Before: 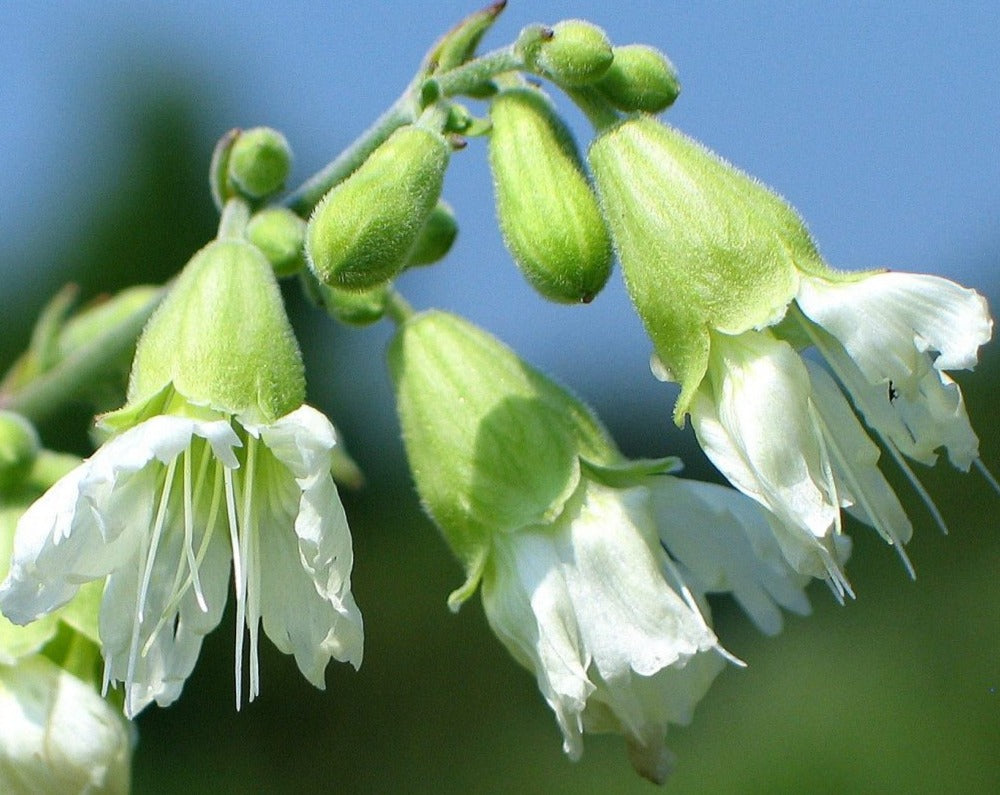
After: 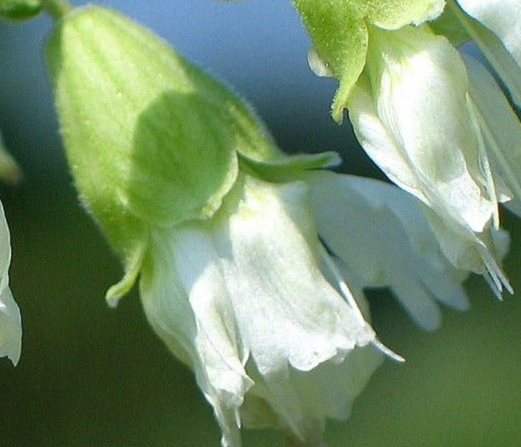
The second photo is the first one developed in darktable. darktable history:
crop: left 34.205%, top 38.371%, right 13.66%, bottom 5.364%
